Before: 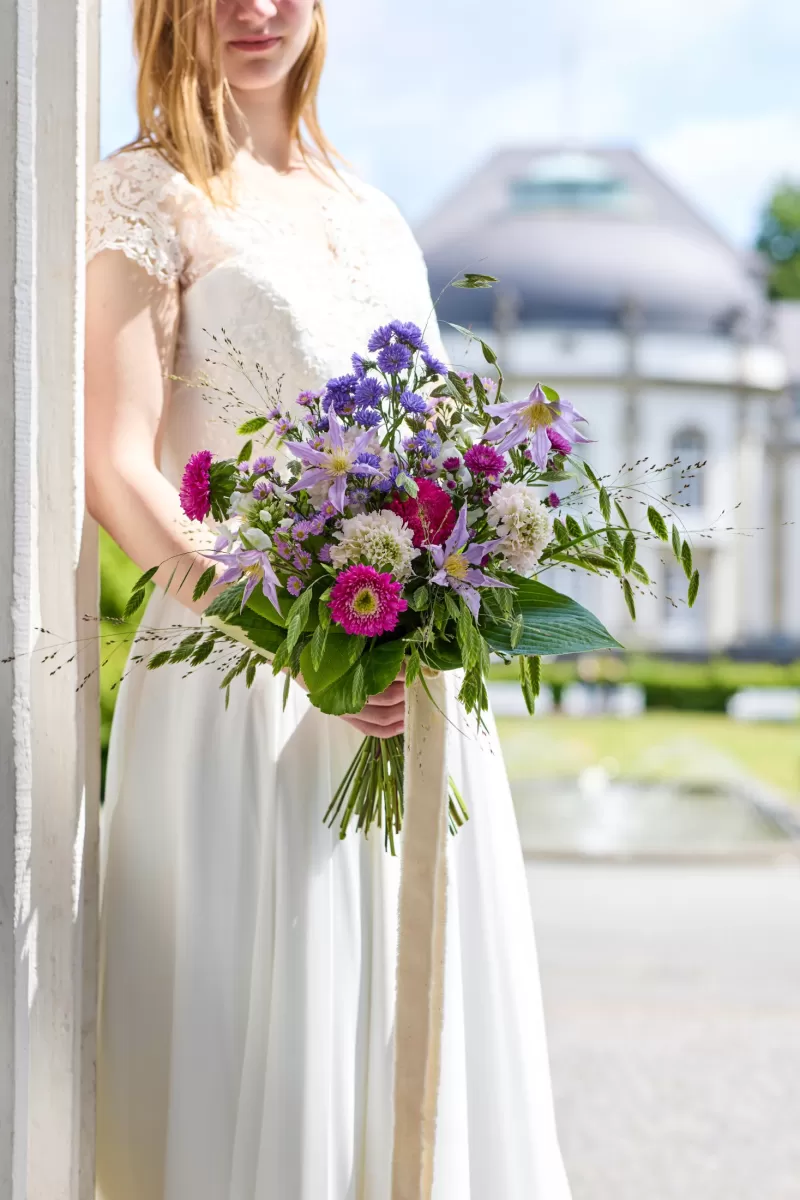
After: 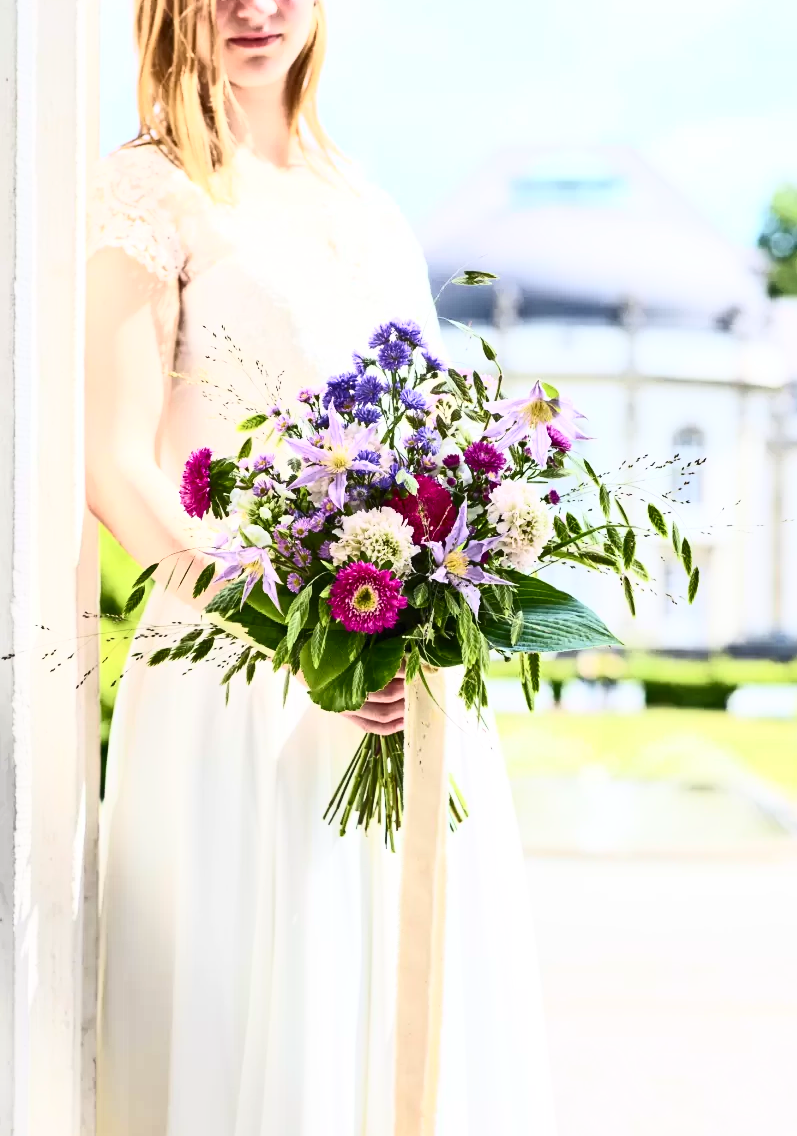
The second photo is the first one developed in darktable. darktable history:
crop: top 0.282%, right 0.257%, bottom 5.028%
contrast brightness saturation: contrast 0.603, brightness 0.335, saturation 0.147
